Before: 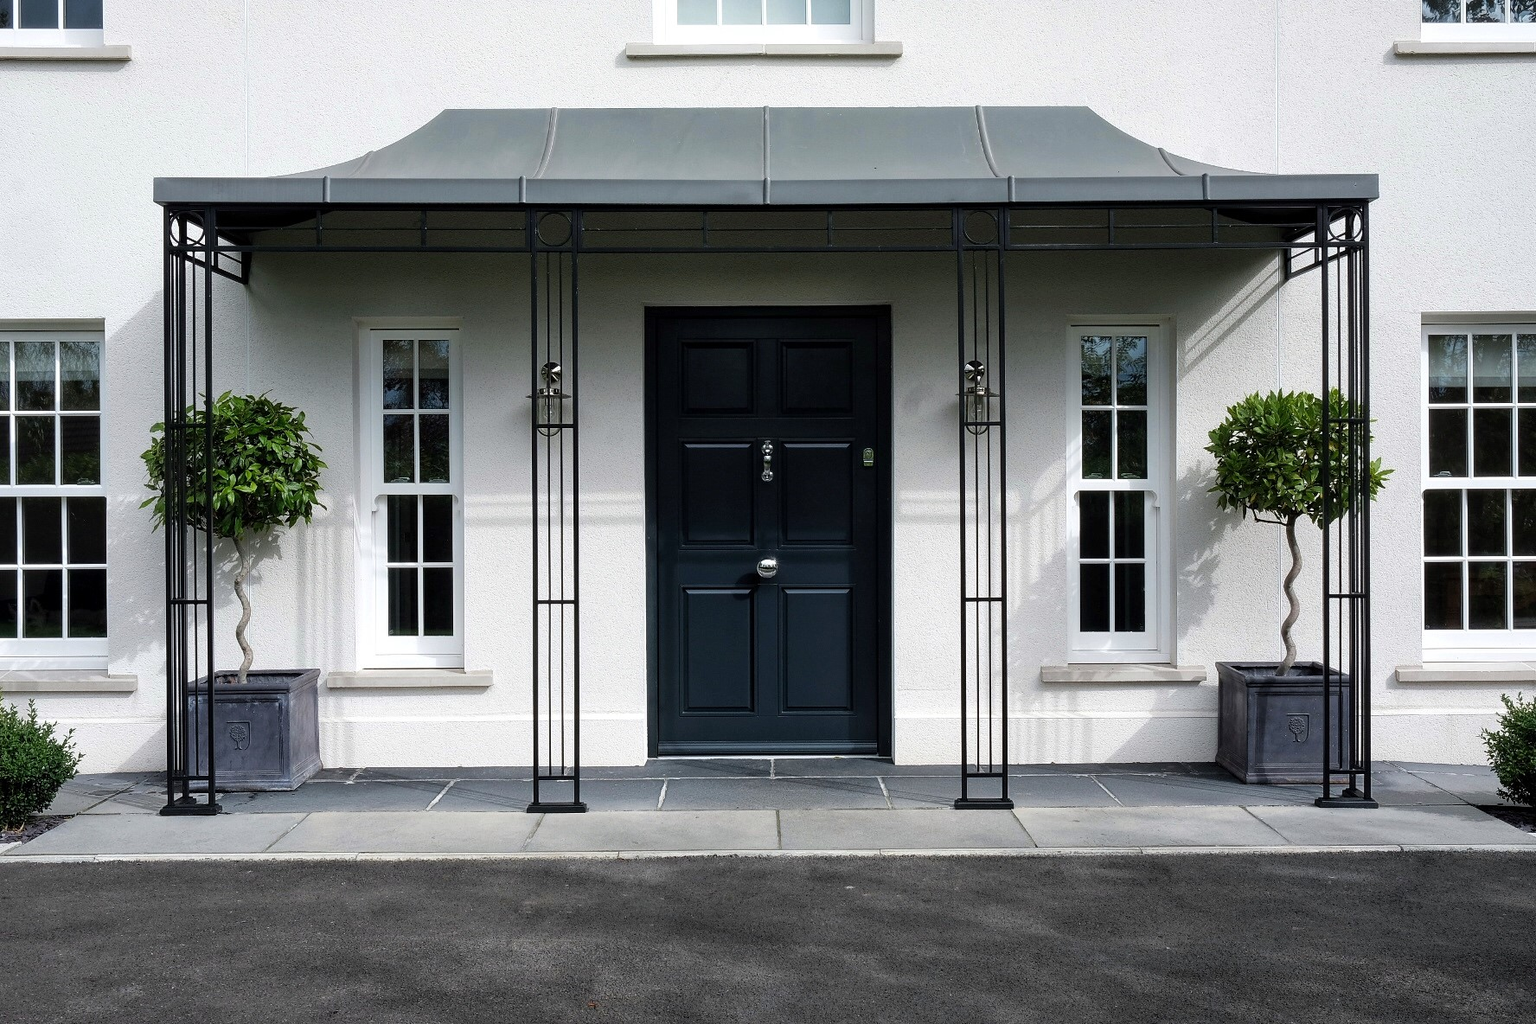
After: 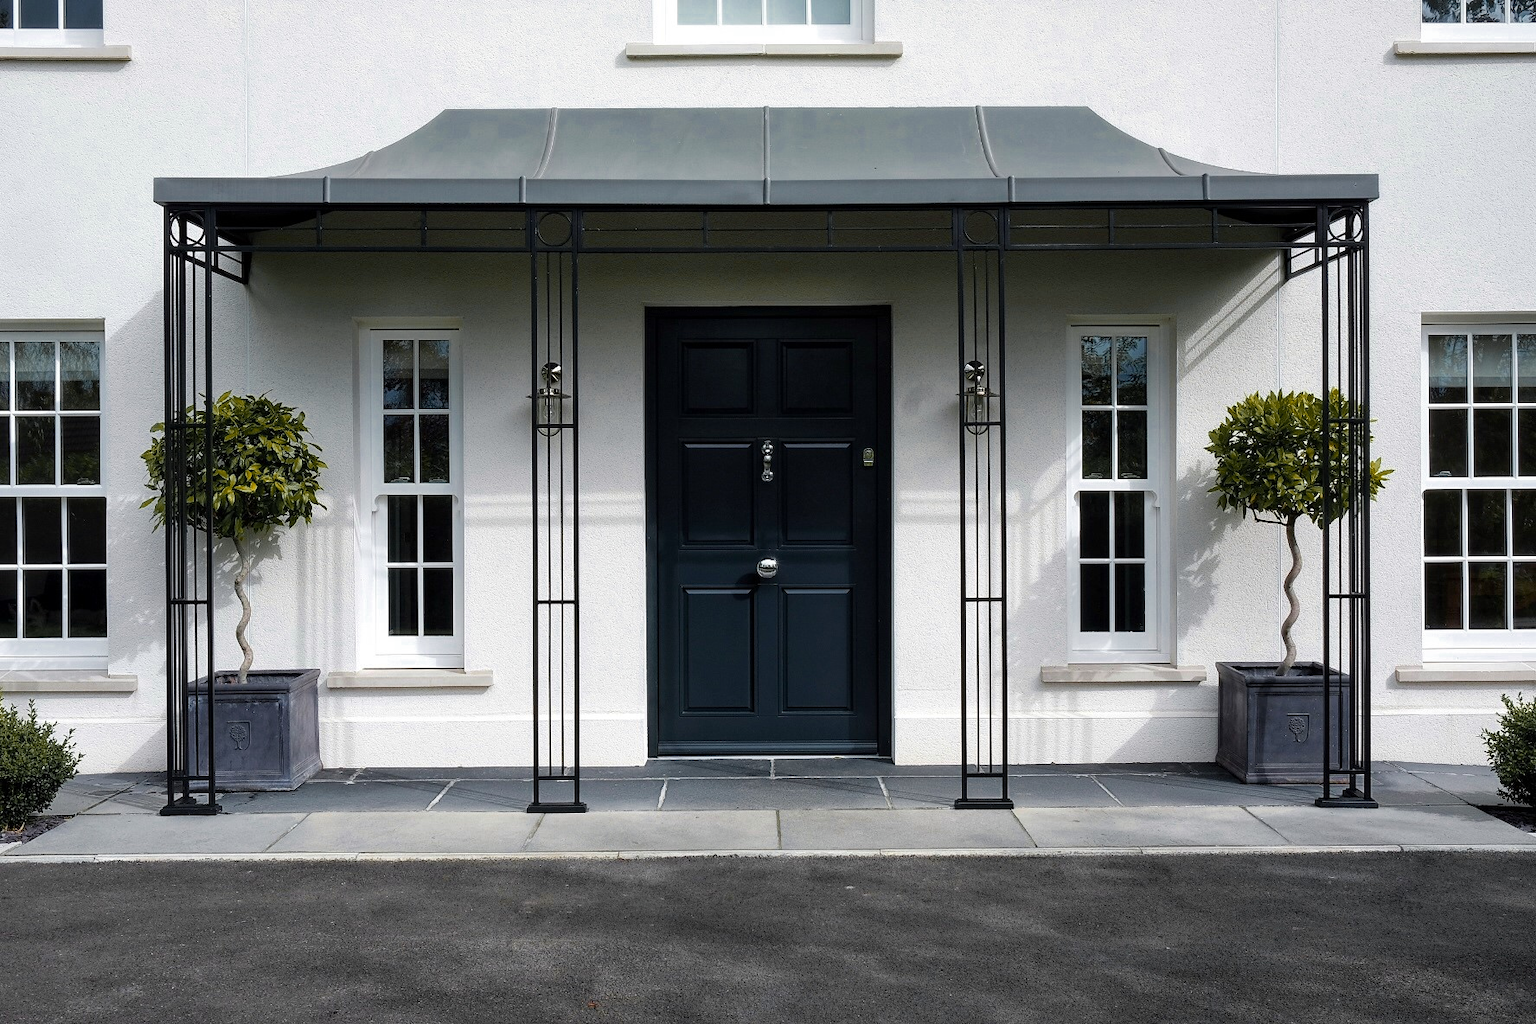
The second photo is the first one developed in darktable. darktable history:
color zones: curves: ch0 [(0, 0.499) (0.143, 0.5) (0.286, 0.5) (0.429, 0.476) (0.571, 0.284) (0.714, 0.243) (0.857, 0.449) (1, 0.499)]; ch1 [(0, 0.532) (0.143, 0.645) (0.286, 0.696) (0.429, 0.211) (0.571, 0.504) (0.714, 0.493) (0.857, 0.495) (1, 0.532)]; ch2 [(0, 0.5) (0.143, 0.5) (0.286, 0.427) (0.429, 0.324) (0.571, 0.5) (0.714, 0.5) (0.857, 0.5) (1, 0.5)]
